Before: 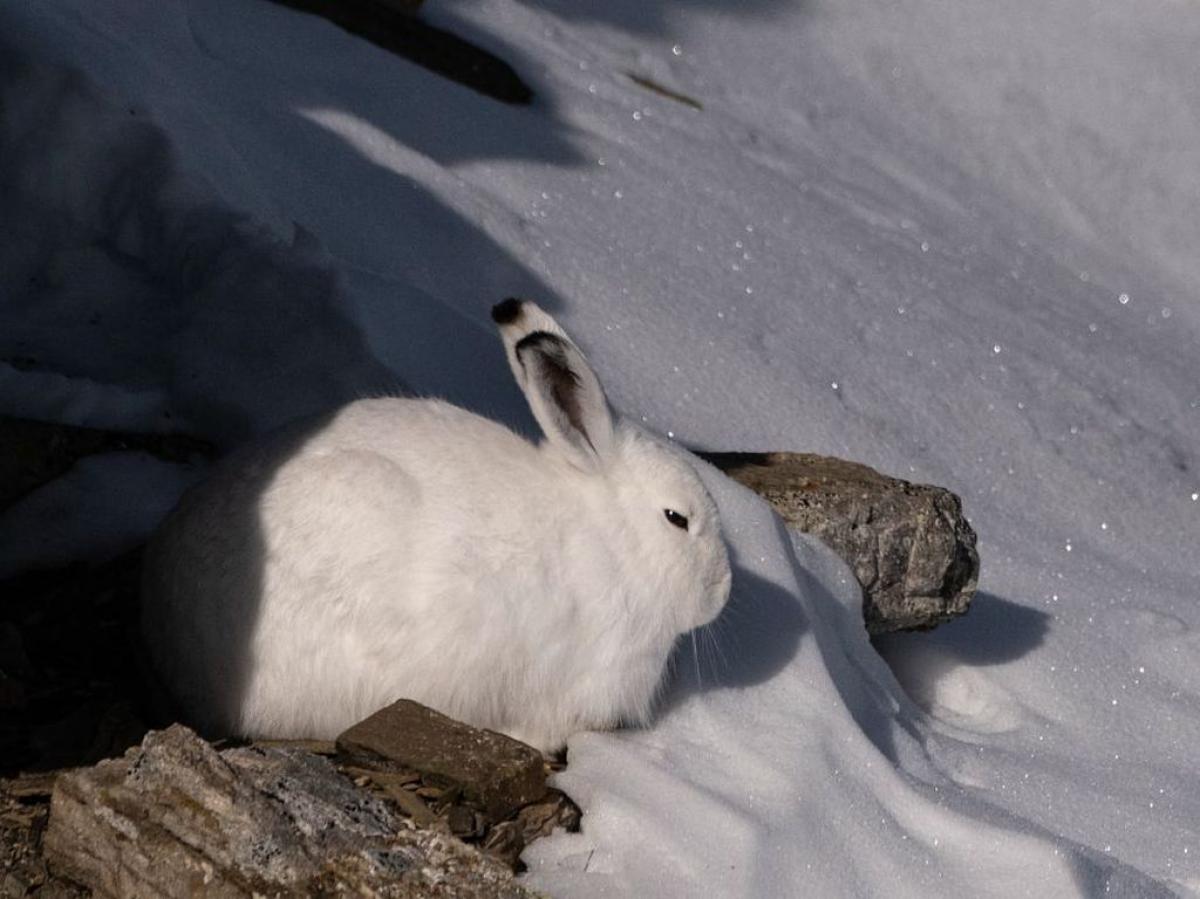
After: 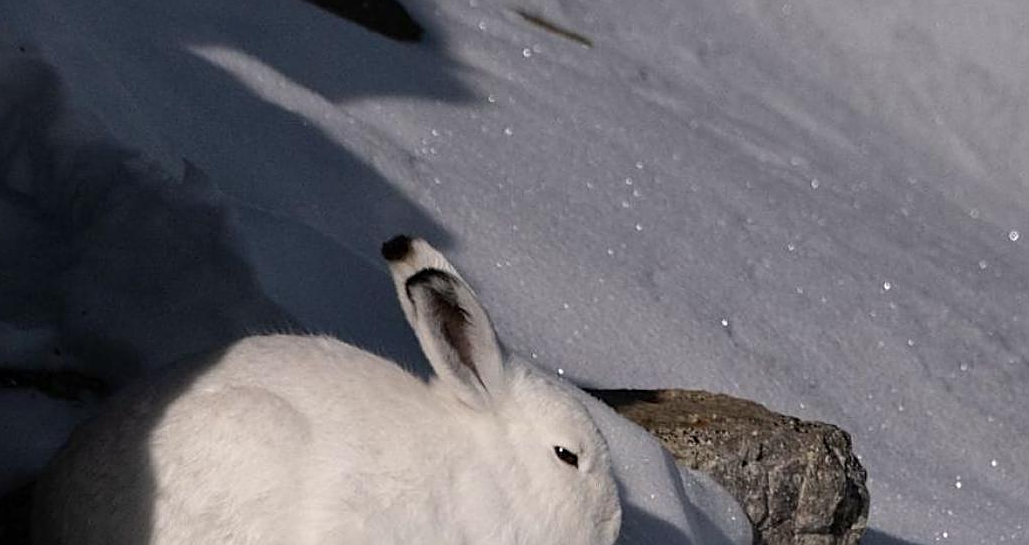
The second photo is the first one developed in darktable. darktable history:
sharpen: on, module defaults
crop and rotate: left 9.246%, top 7.198%, right 4.986%, bottom 32.091%
